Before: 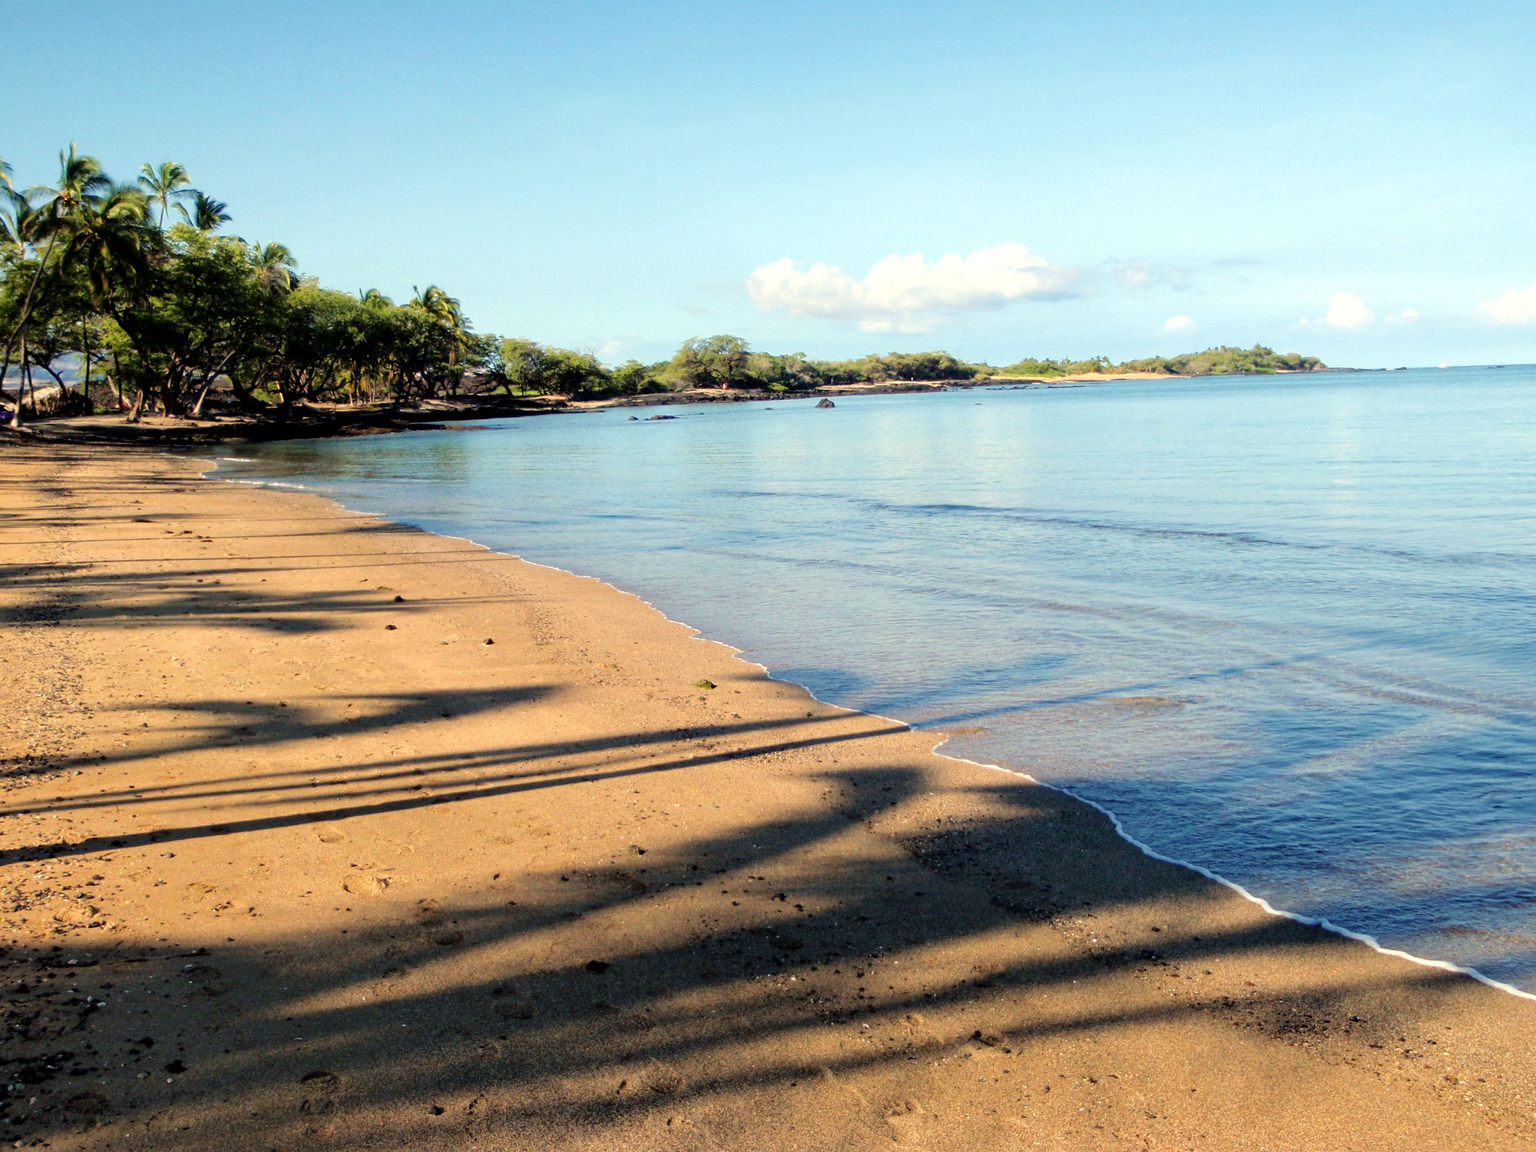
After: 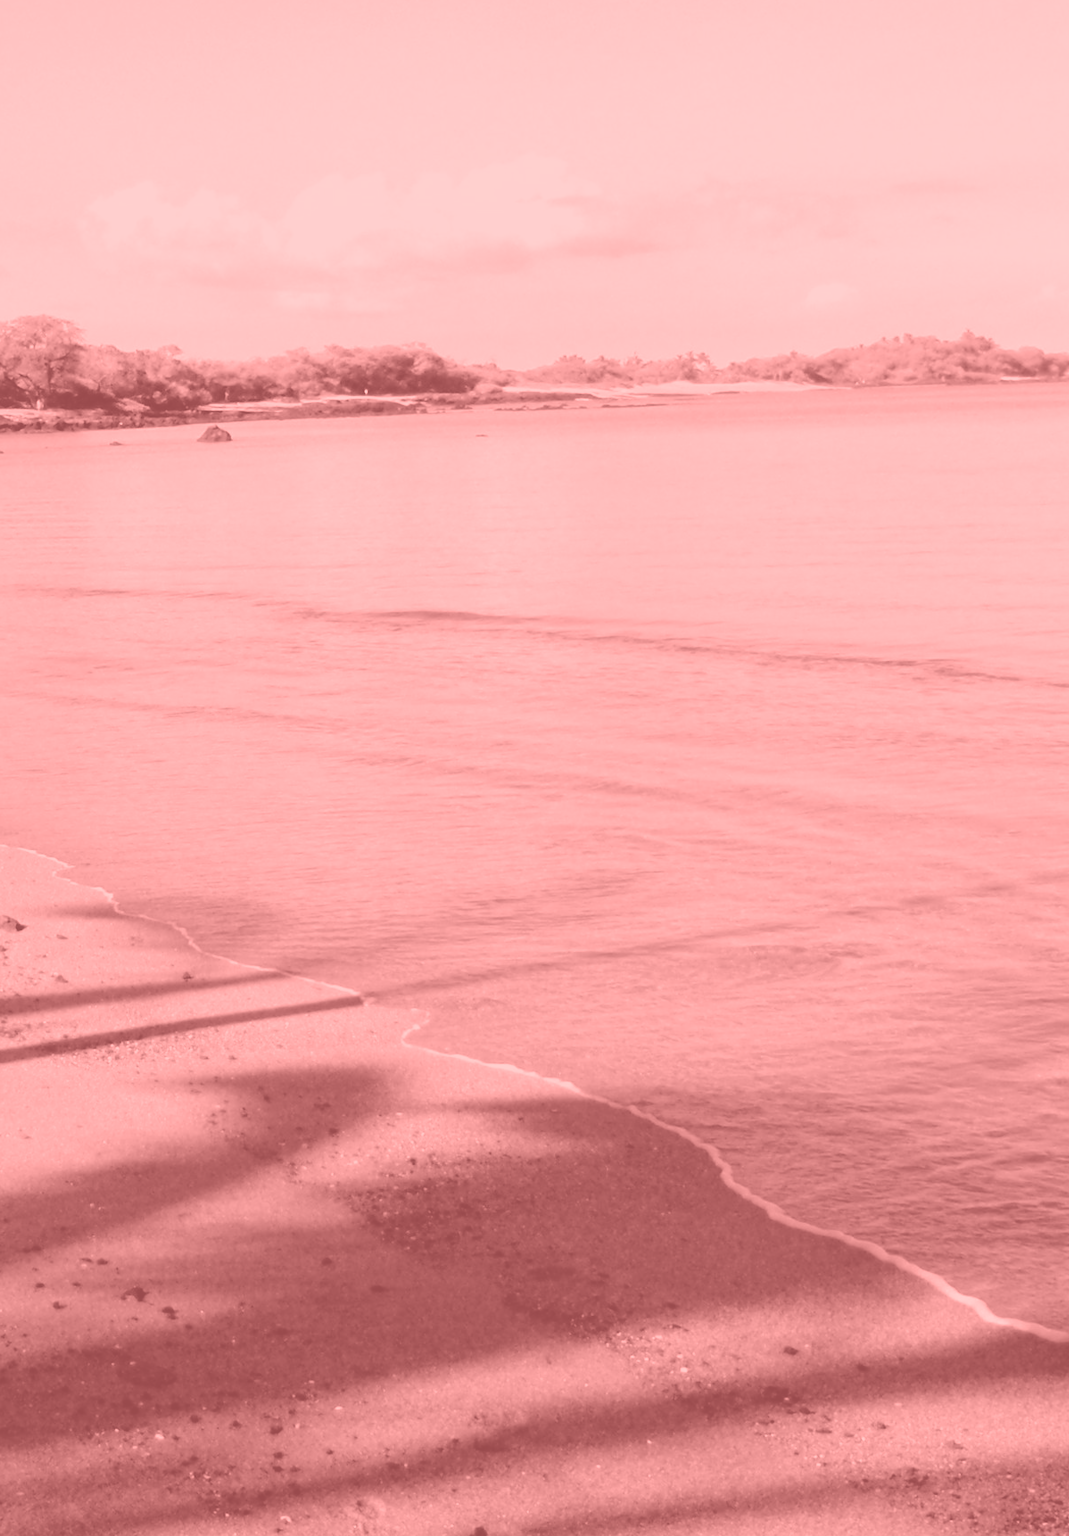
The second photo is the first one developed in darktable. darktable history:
contrast equalizer: y [[0.5 ×4, 0.467, 0.376], [0.5 ×6], [0.5 ×6], [0 ×6], [0 ×6]]
colorize: saturation 51%, source mix 50.67%, lightness 50.67%
crop: left 45.721%, top 13.393%, right 14.118%, bottom 10.01%
